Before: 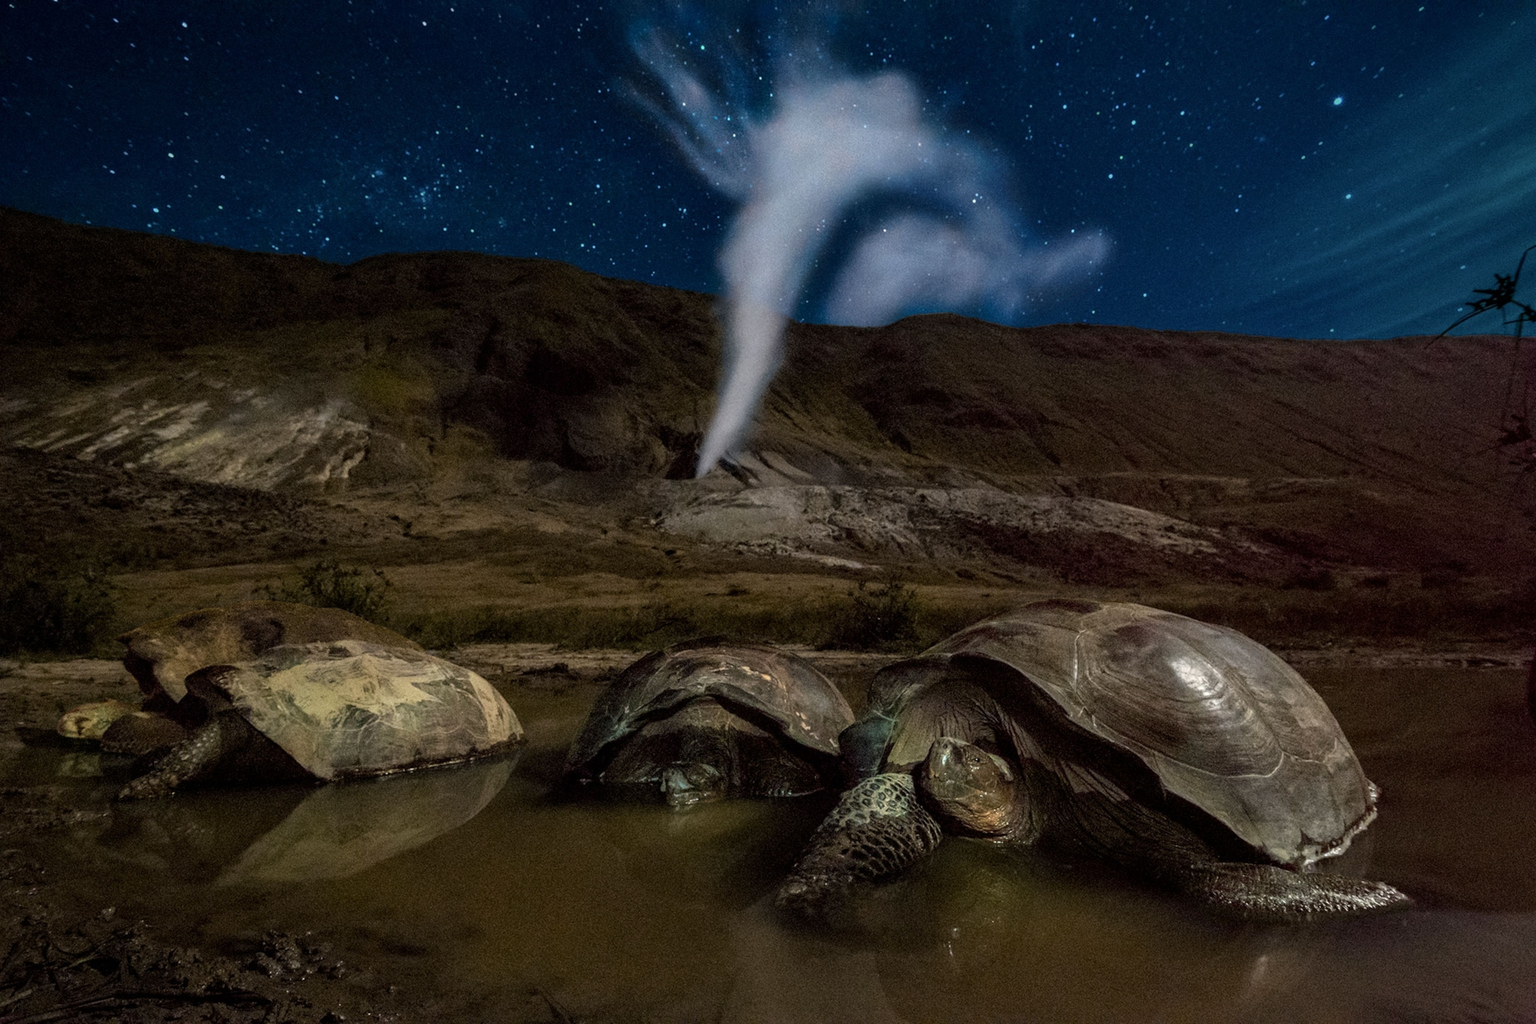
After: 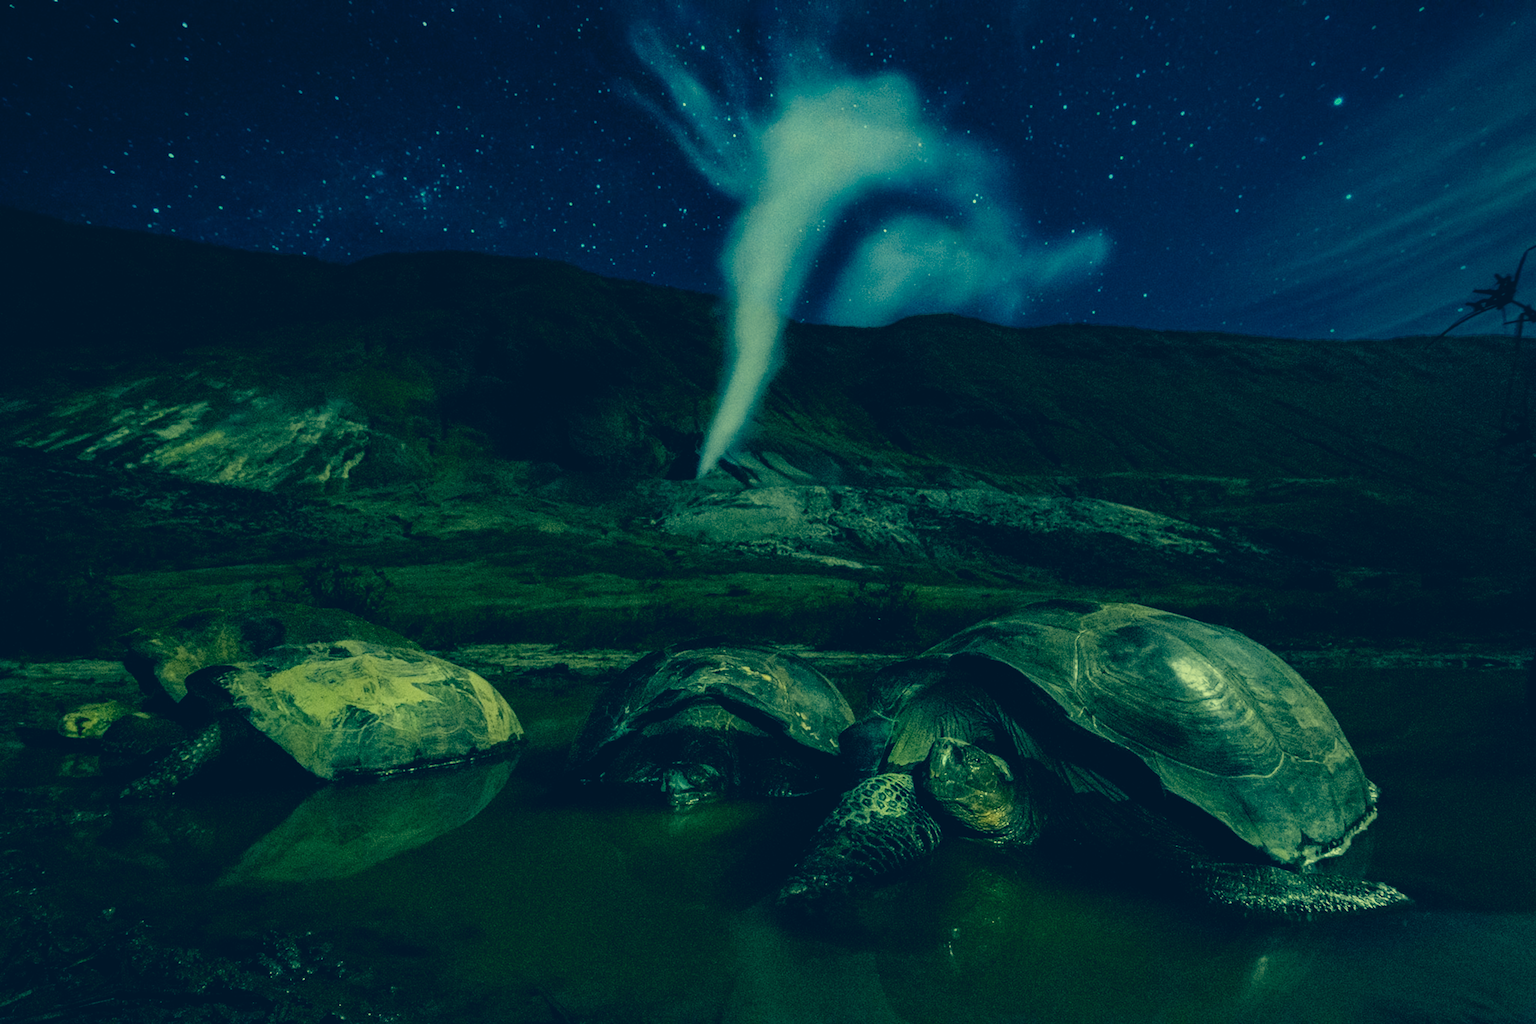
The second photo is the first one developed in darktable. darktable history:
color balance rgb: perceptual saturation grading › global saturation 25%, global vibrance 20%
color correction: highlights a* -15.58, highlights b* 40, shadows a* -40, shadows b* -26.18
contrast brightness saturation: contrast 0.1, saturation -0.3
filmic rgb: hardness 4.17
